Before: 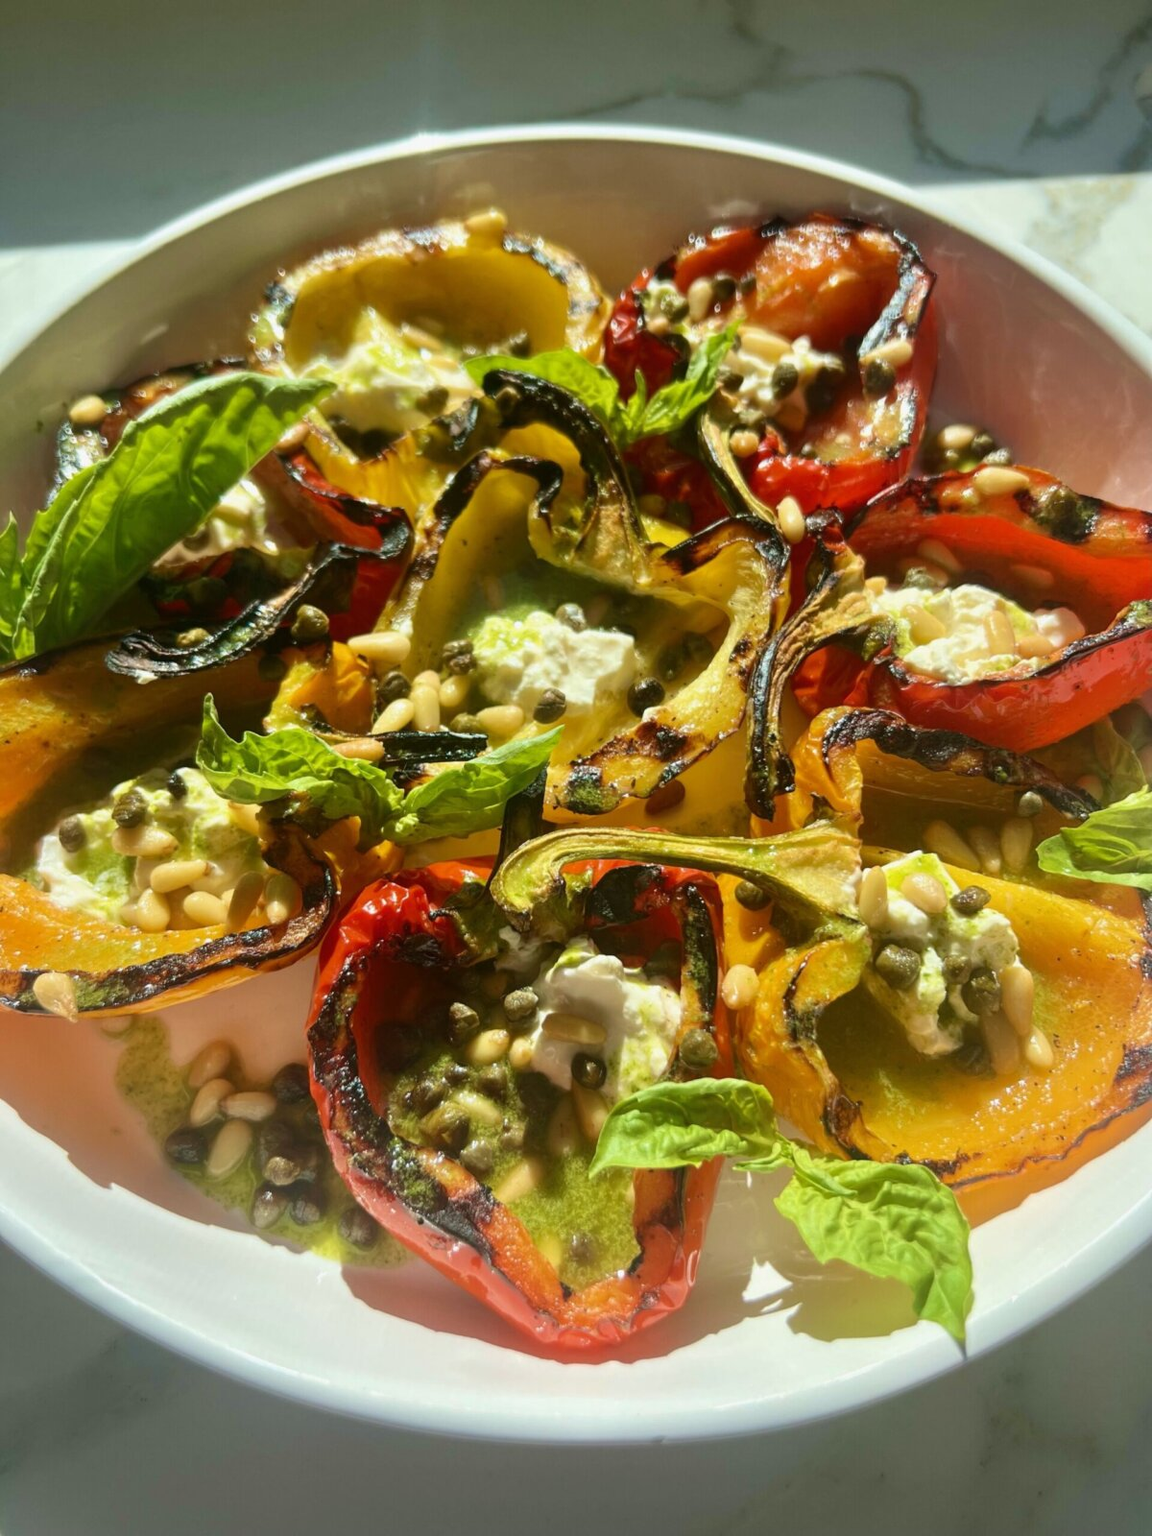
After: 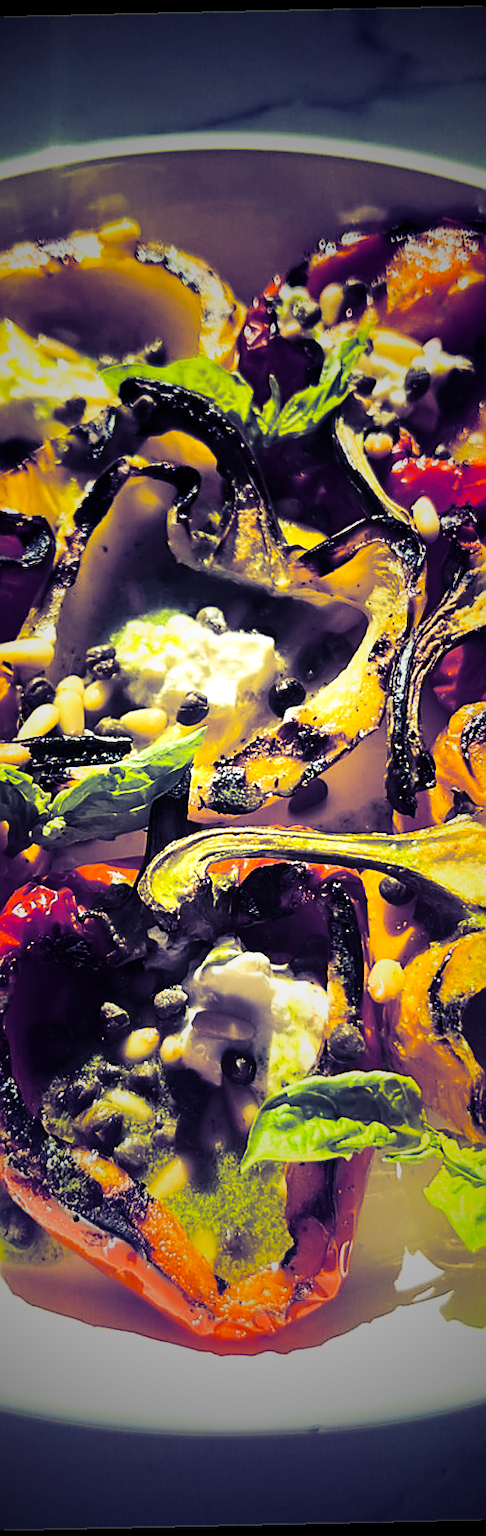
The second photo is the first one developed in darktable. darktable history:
rotate and perspective: rotation -1.24°, automatic cropping off
vignetting: fall-off start 15.9%, fall-off radius 100%, brightness -1, saturation 0.5, width/height ratio 0.719
split-toning: shadows › hue 242.67°, shadows › saturation 0.733, highlights › hue 45.33°, highlights › saturation 0.667, balance -53.304, compress 21.15%
crop: left 31.229%, right 27.105%
exposure: exposure 0.566 EV, compensate highlight preservation false
sharpen: radius 1.4, amount 1.25, threshold 0.7
tone curve: curves: ch0 [(0, 0) (0.055, 0.031) (0.282, 0.215) (0.729, 0.785) (1, 1)], color space Lab, linked channels, preserve colors none
